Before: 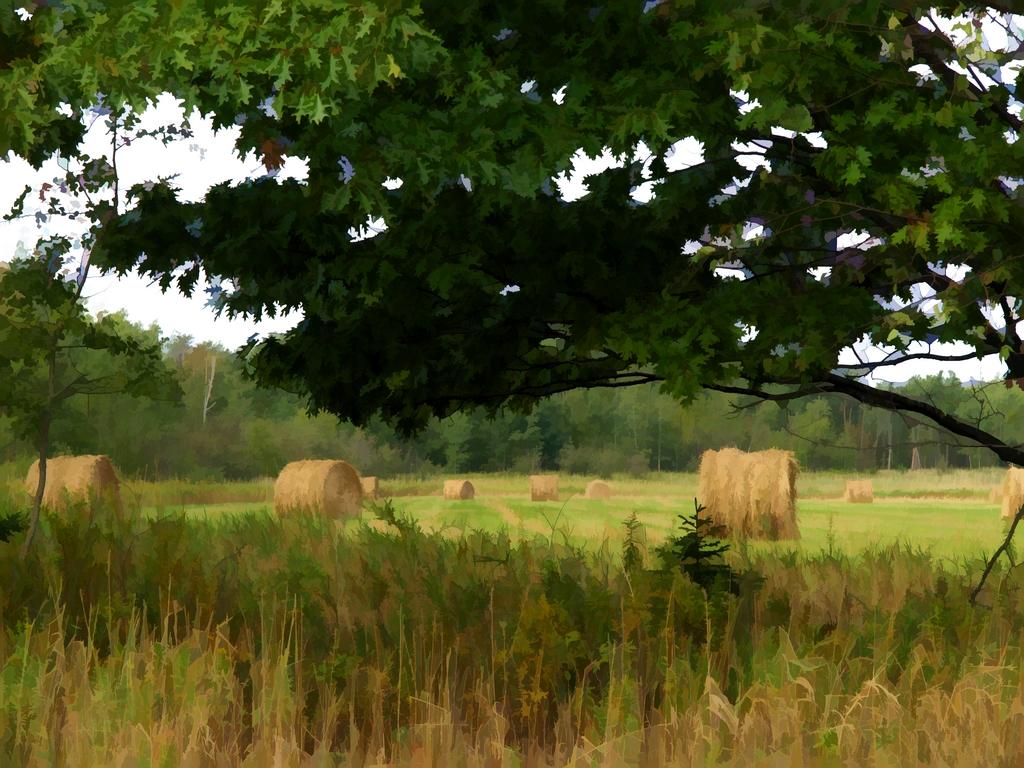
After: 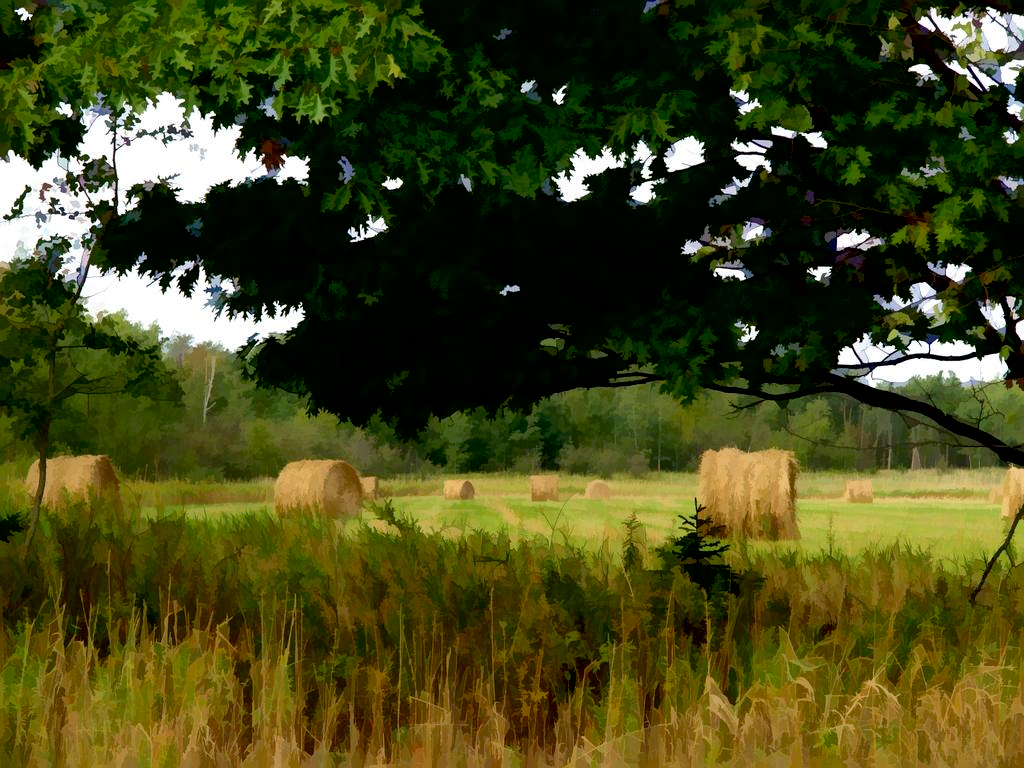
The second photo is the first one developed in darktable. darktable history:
exposure: black level correction 0.016, exposure -0.009 EV, compensate highlight preservation false
local contrast: mode bilateral grid, contrast 20, coarseness 50, detail 120%, midtone range 0.2
